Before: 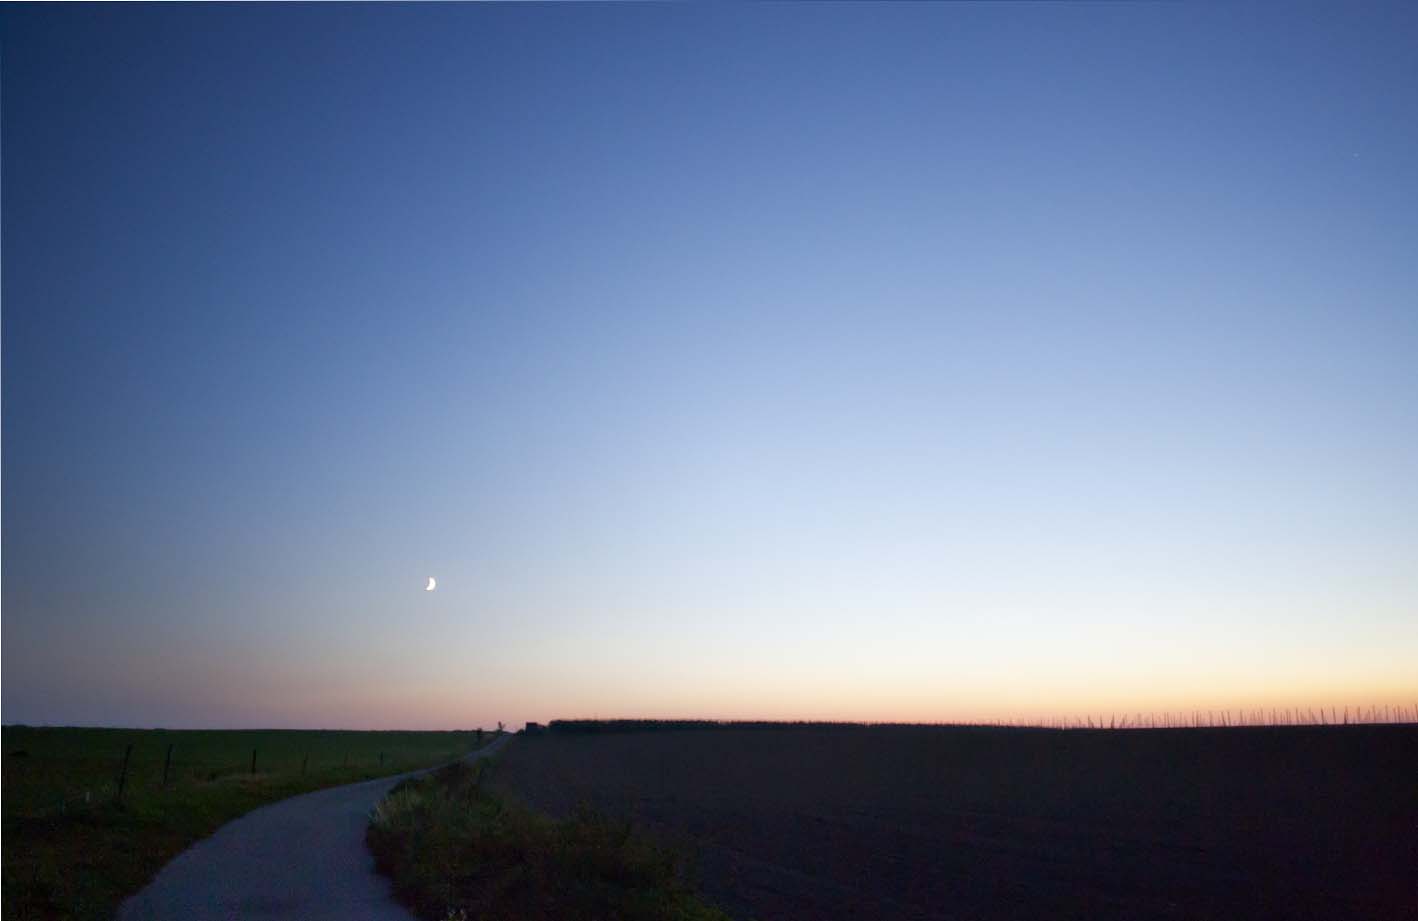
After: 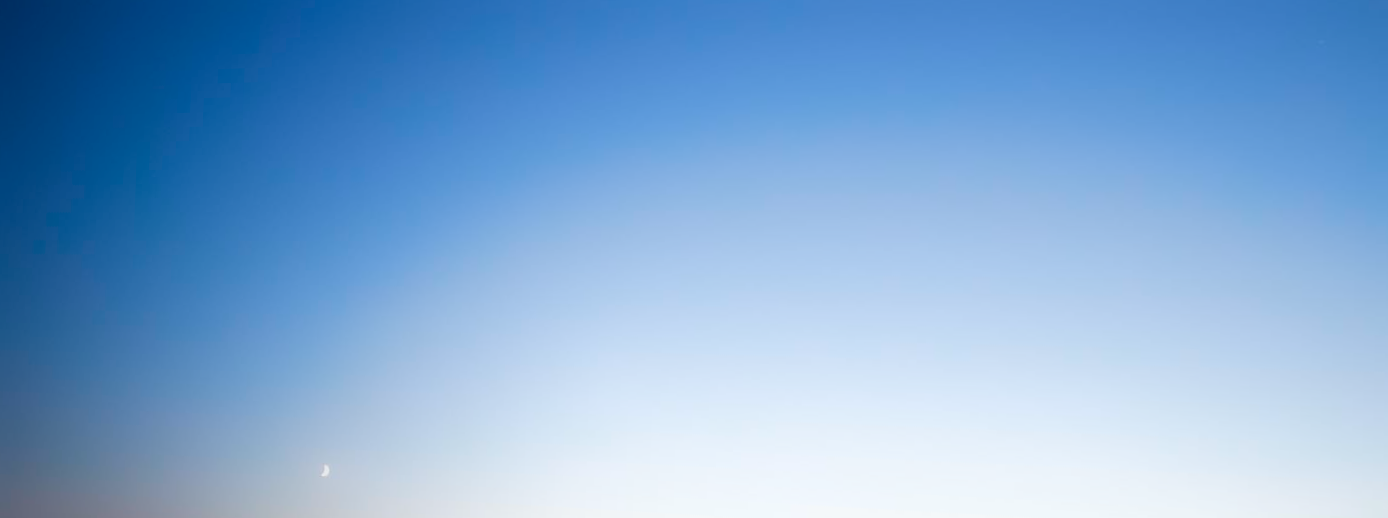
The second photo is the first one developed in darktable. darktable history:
color balance: output saturation 120%
rotate and perspective: rotation 1.69°, lens shift (vertical) -0.023, lens shift (horizontal) -0.291, crop left 0.025, crop right 0.988, crop top 0.092, crop bottom 0.842
crop and rotate: top 4.848%, bottom 29.503%
soften: on, module defaults
